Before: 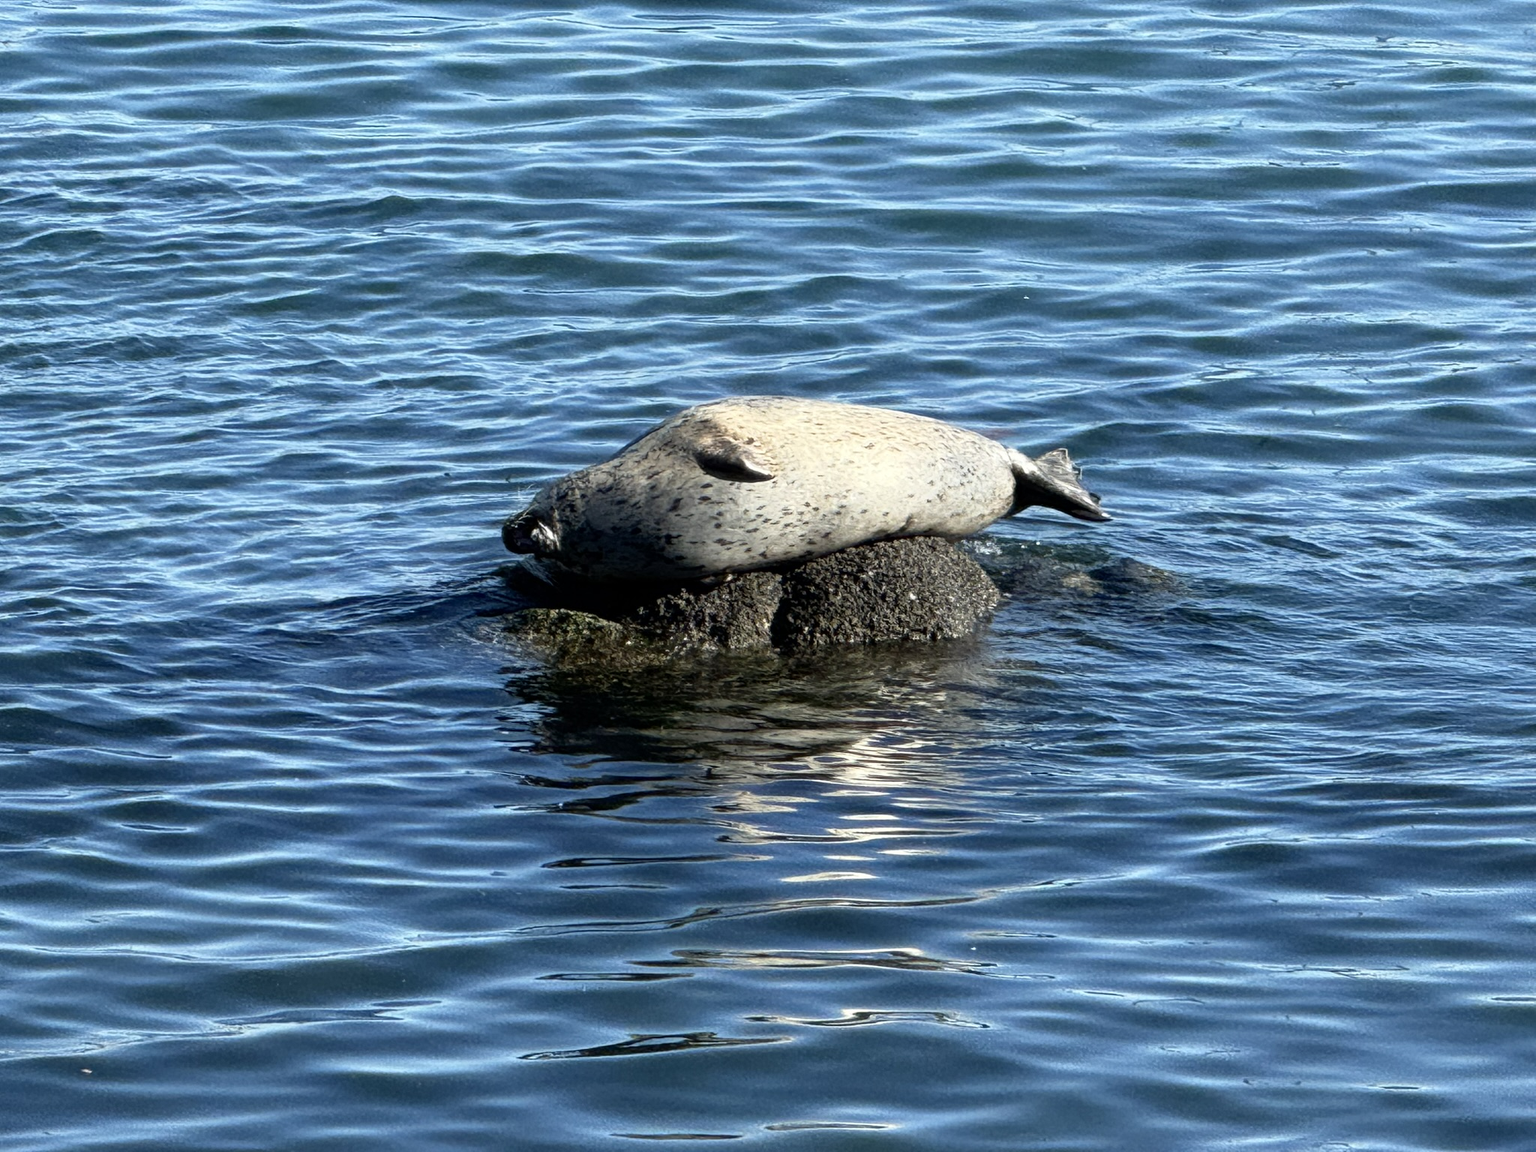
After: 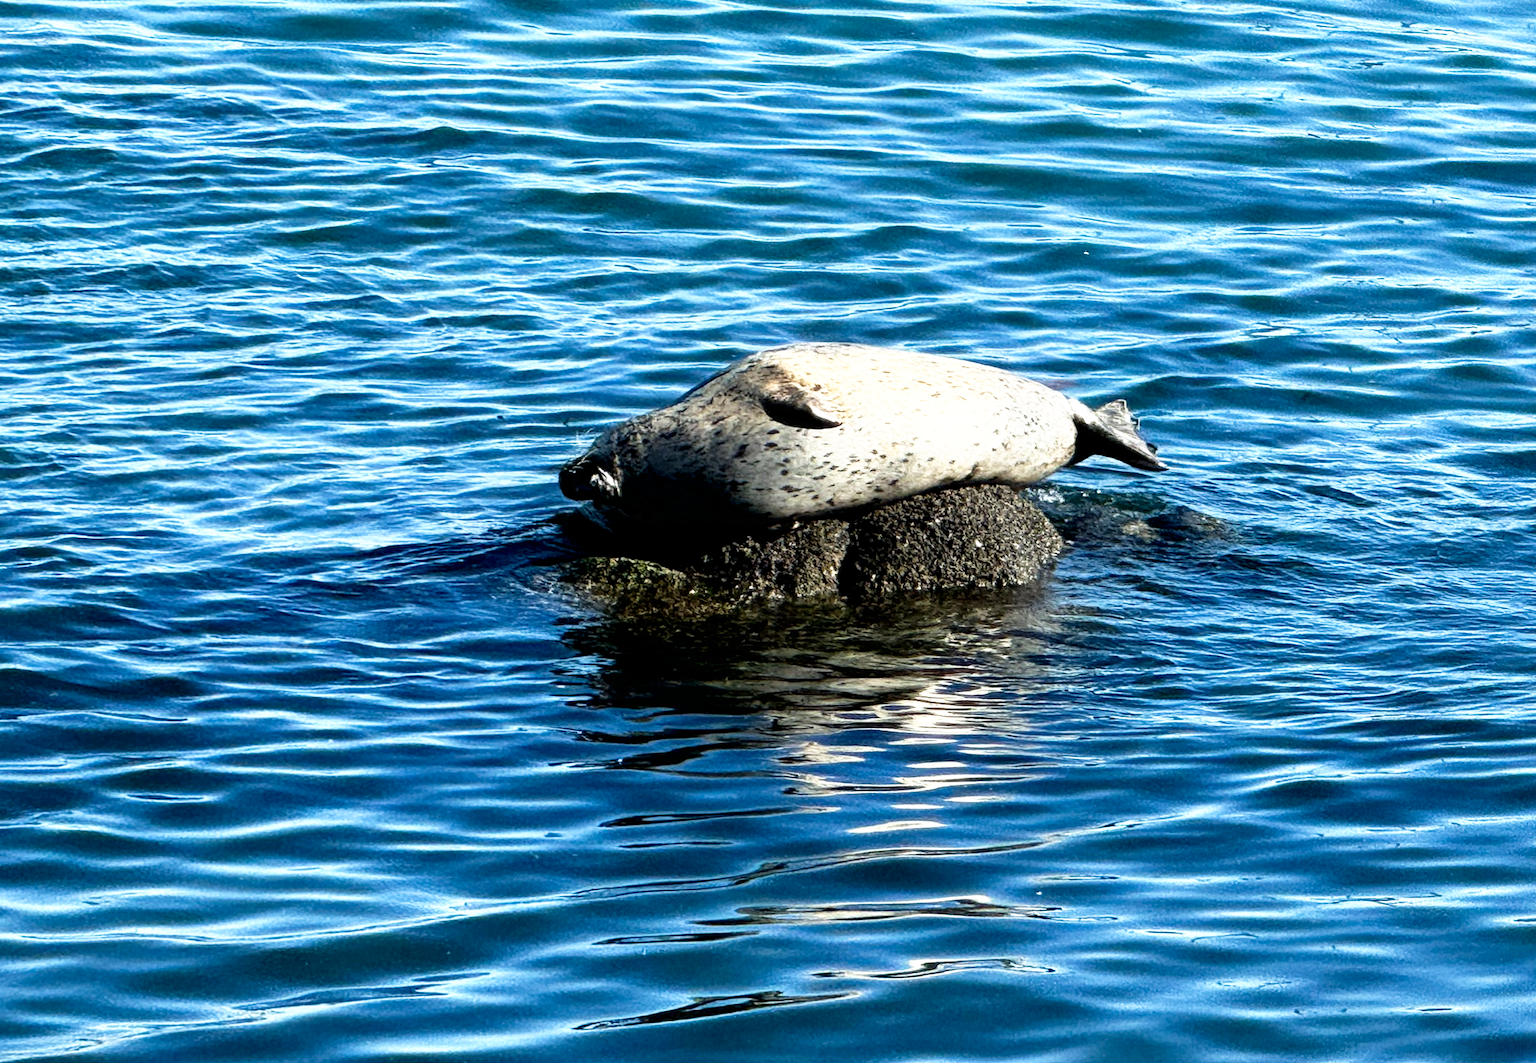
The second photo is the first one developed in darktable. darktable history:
tone curve: curves: ch0 [(0, 0) (0.003, 0) (0.011, 0.001) (0.025, 0.002) (0.044, 0.004) (0.069, 0.006) (0.1, 0.009) (0.136, 0.03) (0.177, 0.076) (0.224, 0.13) (0.277, 0.202) (0.335, 0.28) (0.399, 0.367) (0.468, 0.46) (0.543, 0.562) (0.623, 0.67) (0.709, 0.787) (0.801, 0.889) (0.898, 0.972) (1, 1)], preserve colors none
exposure: exposure 0.2 EV, compensate highlight preservation false
rotate and perspective: rotation -0.013°, lens shift (vertical) -0.027, lens shift (horizontal) 0.178, crop left 0.016, crop right 0.989, crop top 0.082, crop bottom 0.918
